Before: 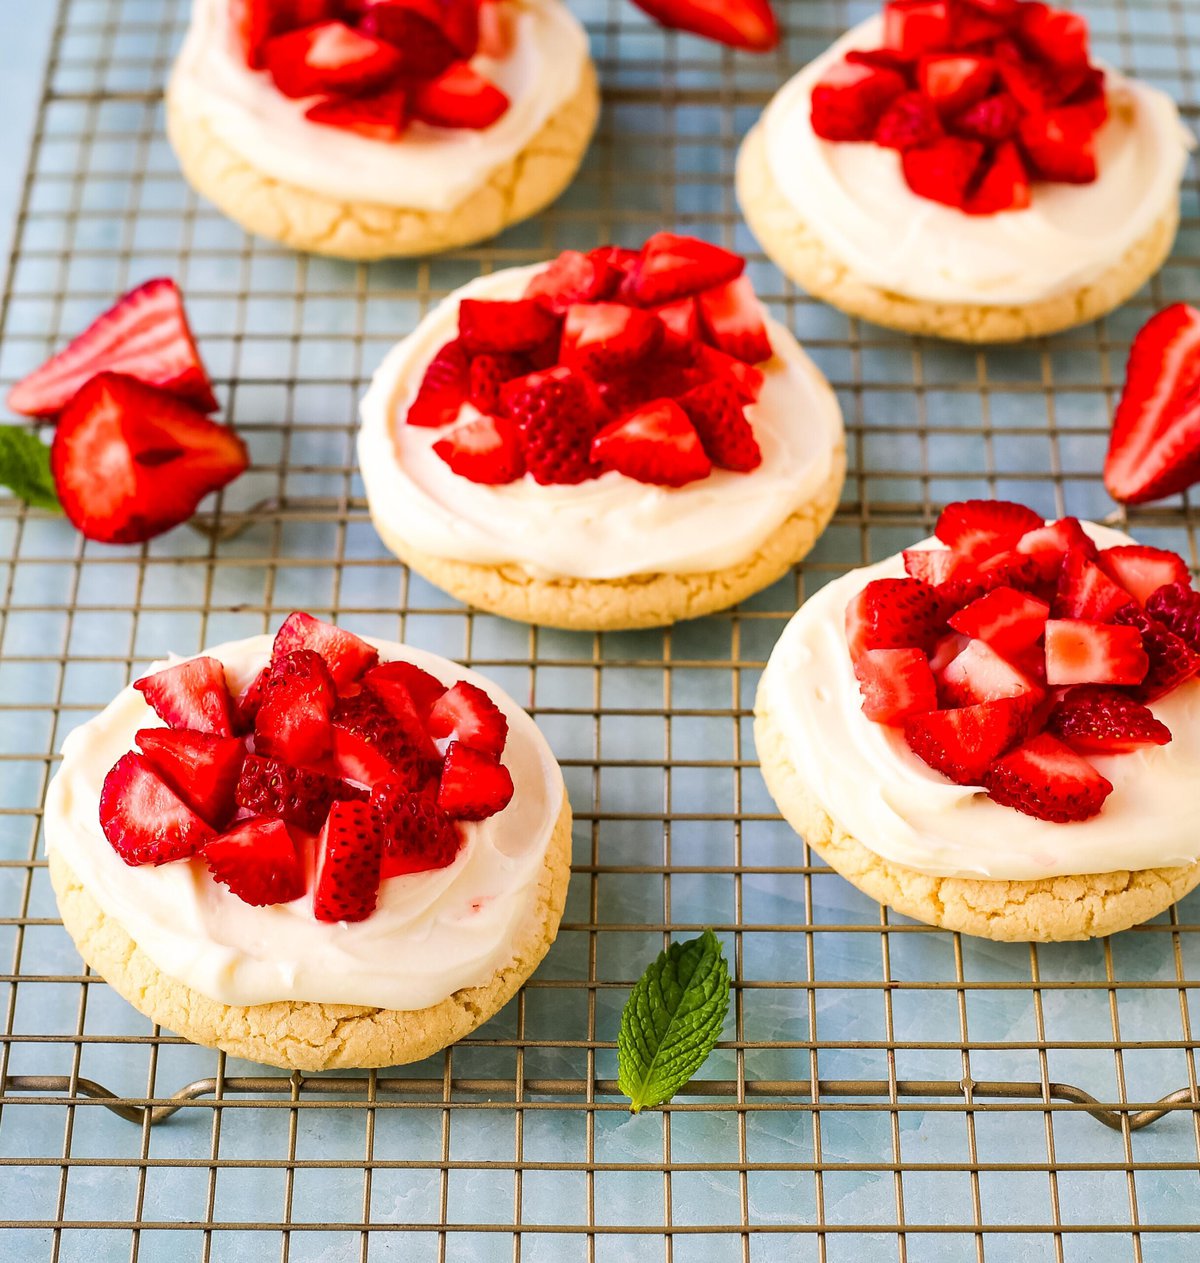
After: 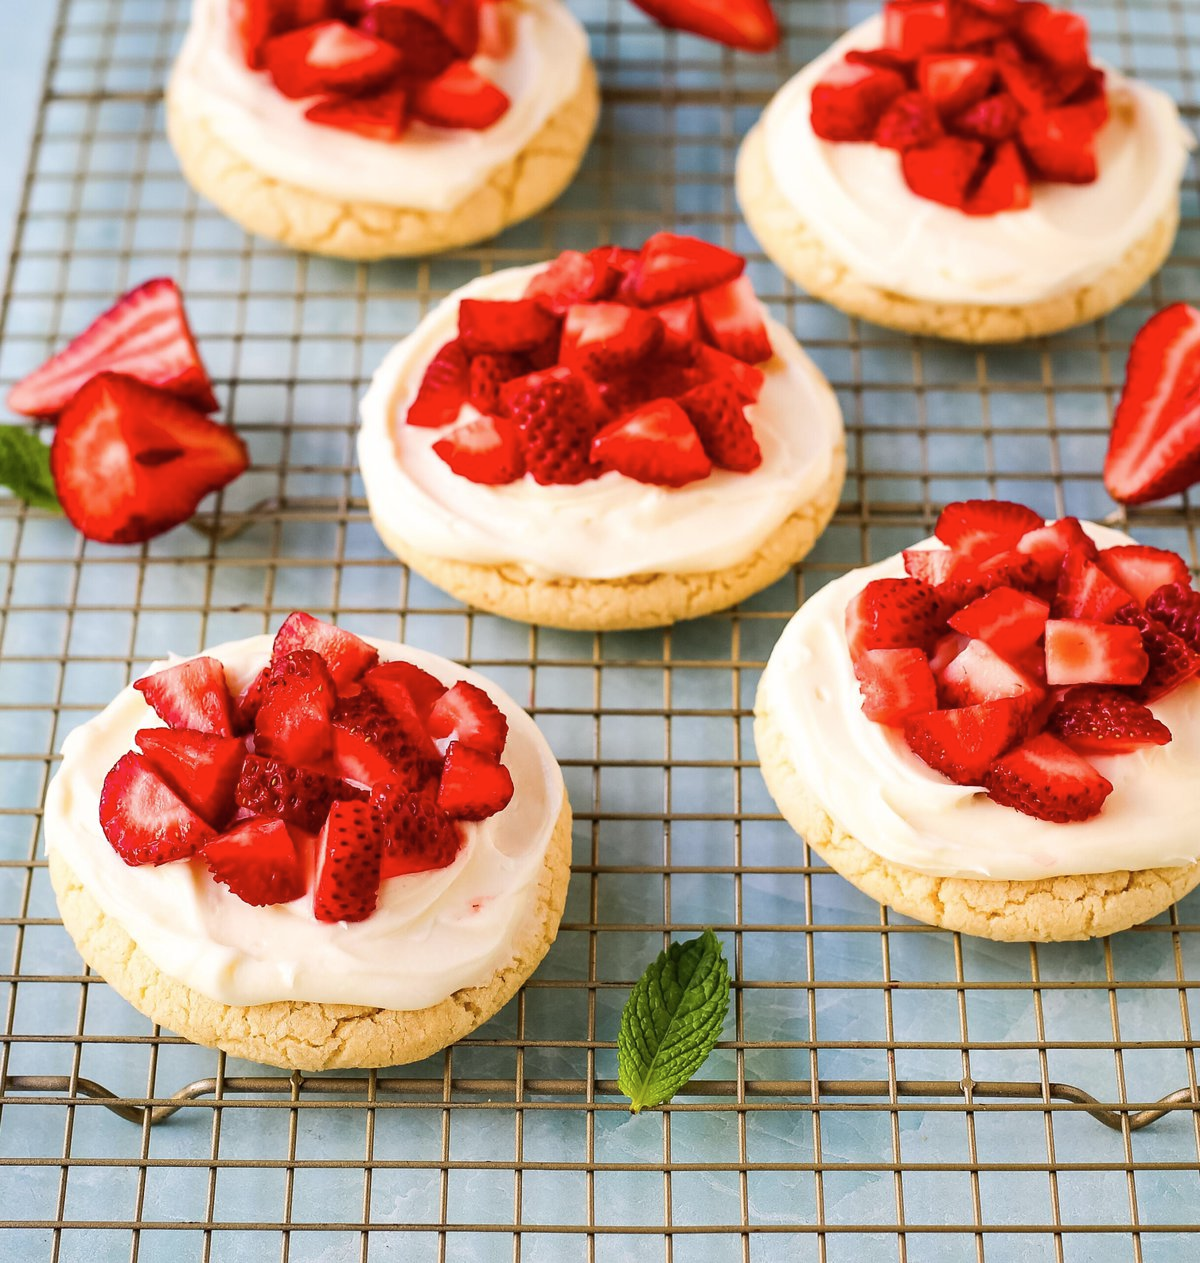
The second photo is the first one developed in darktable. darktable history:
contrast brightness saturation: saturation -0.084
